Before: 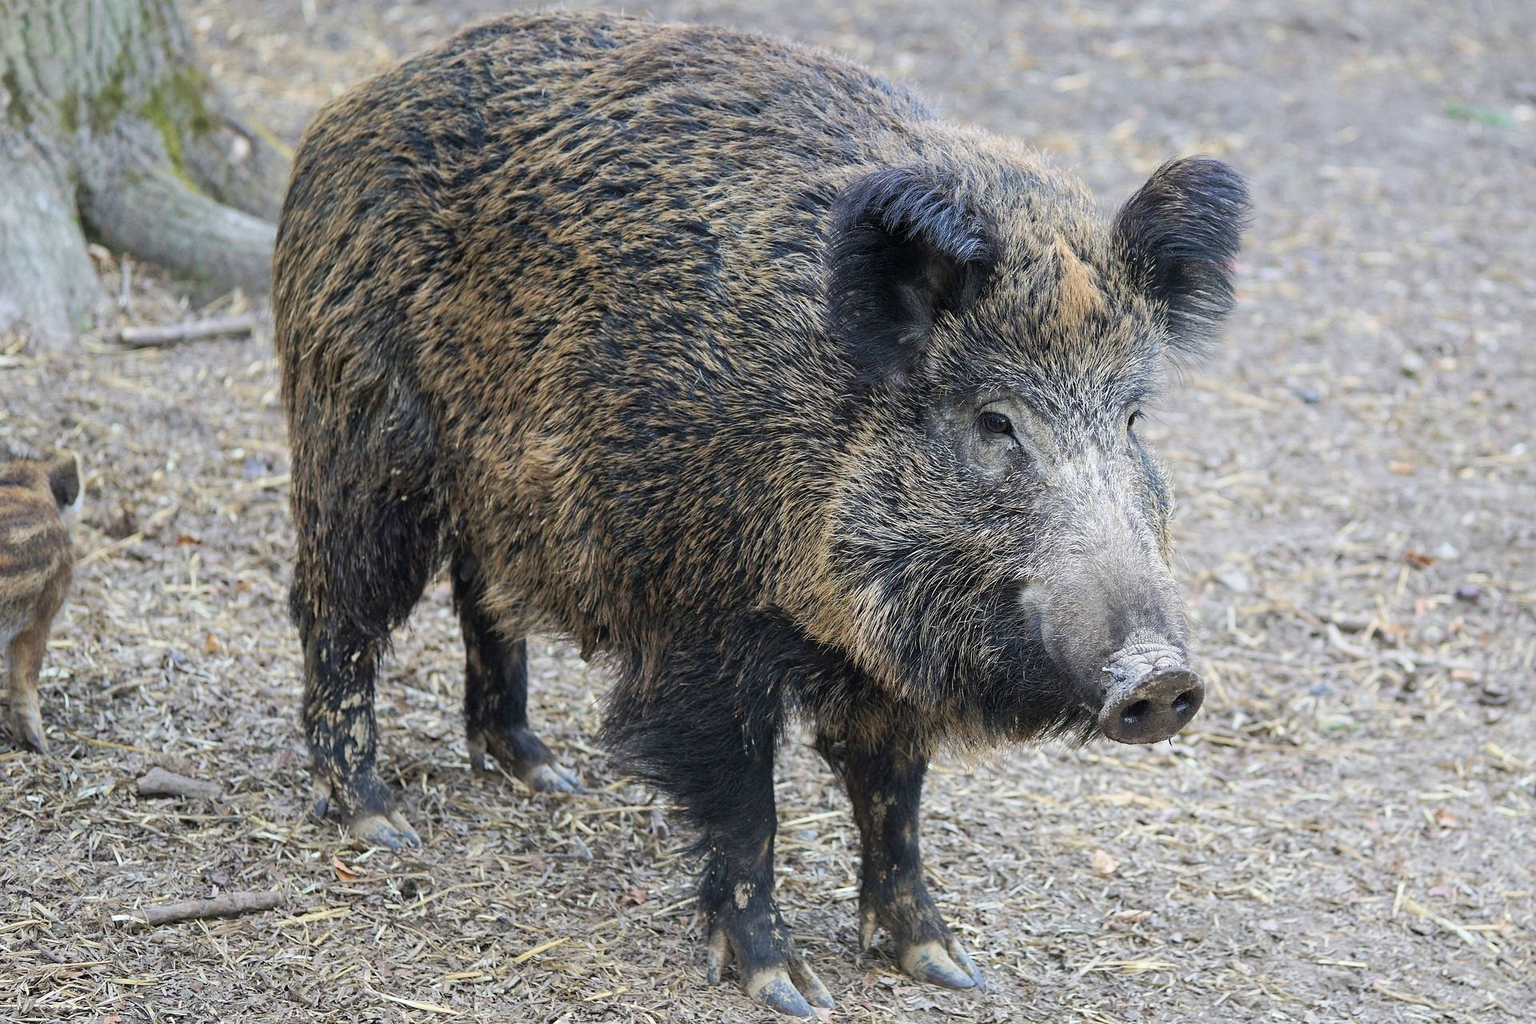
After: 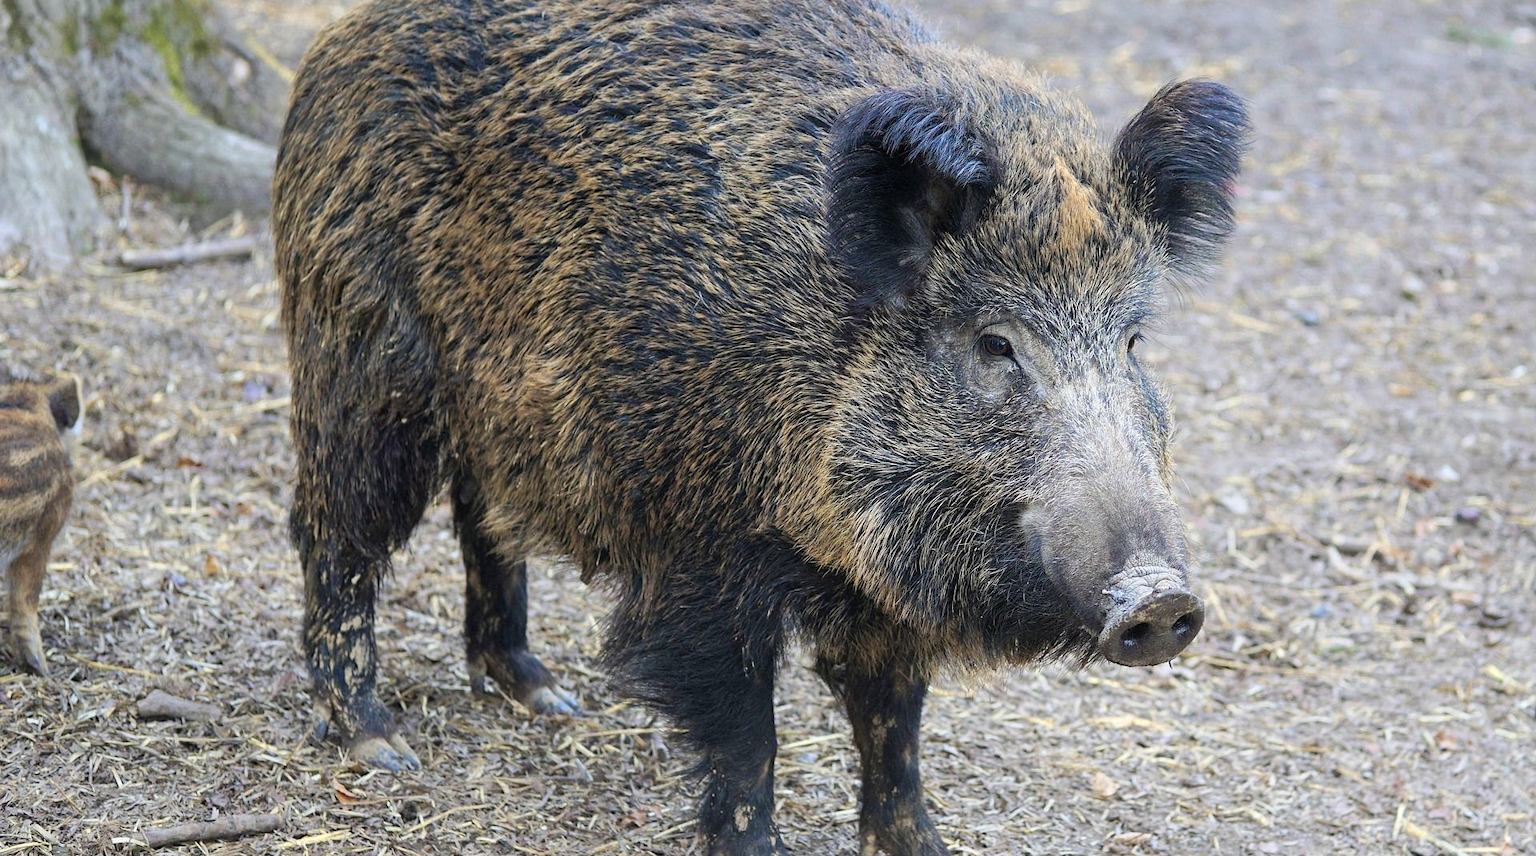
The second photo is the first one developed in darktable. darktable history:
color zones: curves: ch0 [(0, 0.485) (0.178, 0.476) (0.261, 0.623) (0.411, 0.403) (0.708, 0.603) (0.934, 0.412)]; ch1 [(0.003, 0.485) (0.149, 0.496) (0.229, 0.584) (0.326, 0.551) (0.484, 0.262) (0.757, 0.643)]
crop: top 7.625%, bottom 8.027%
